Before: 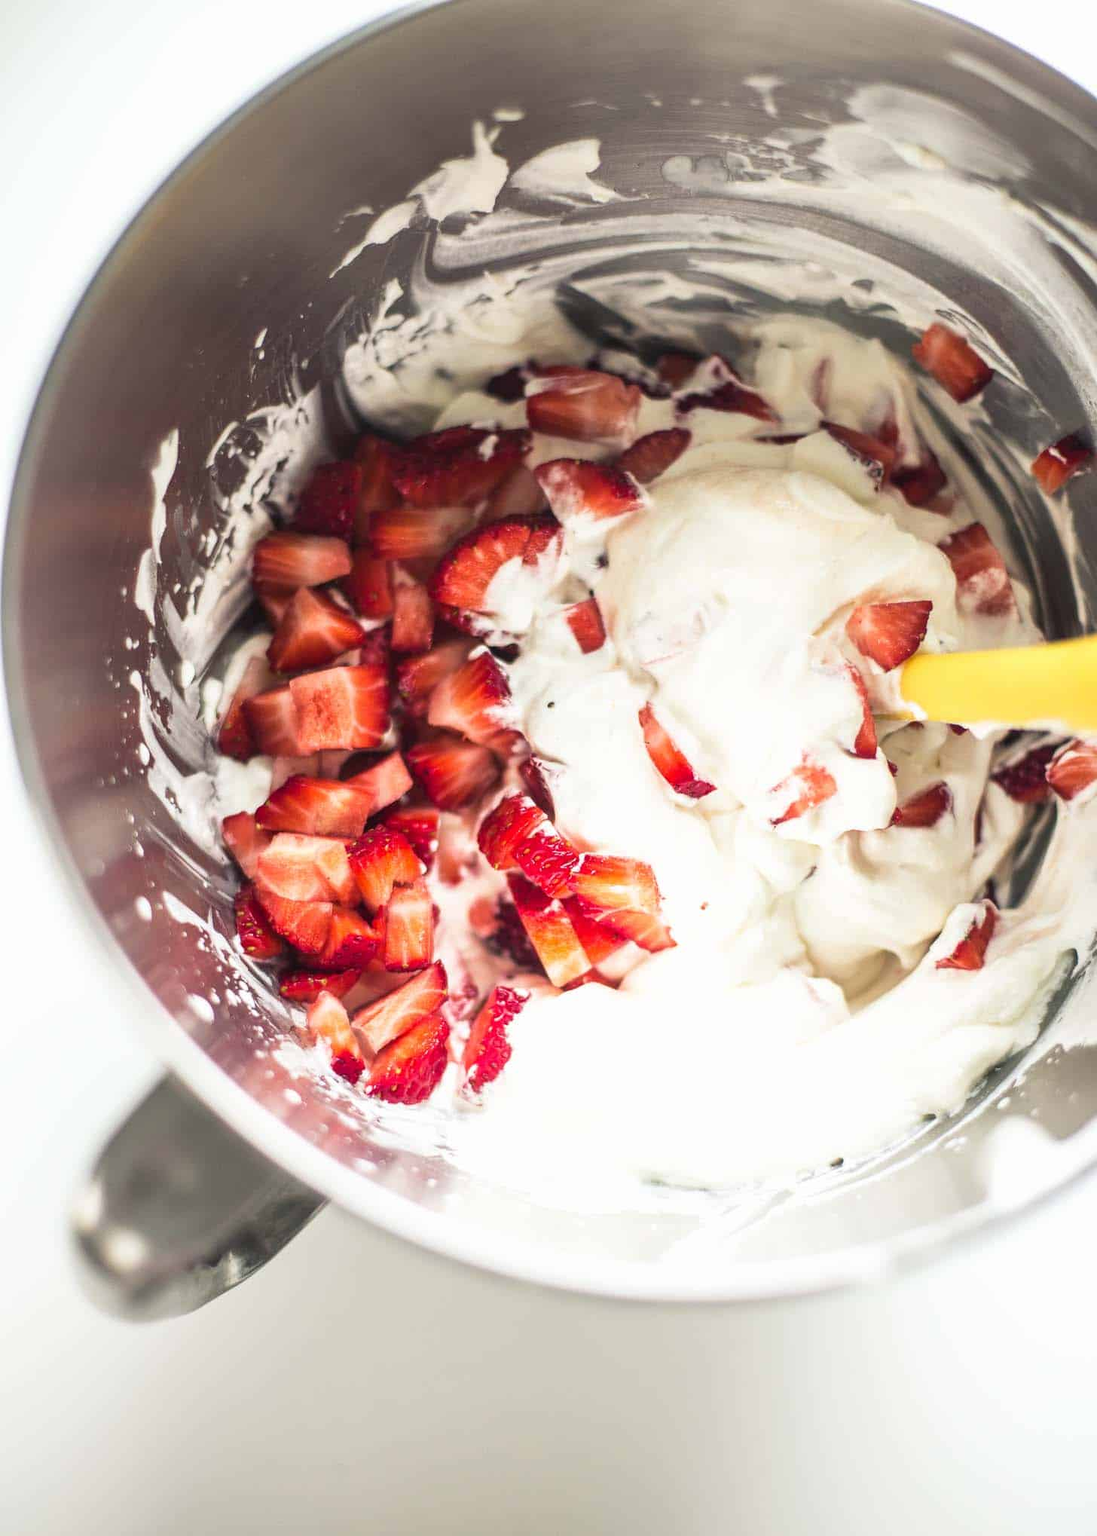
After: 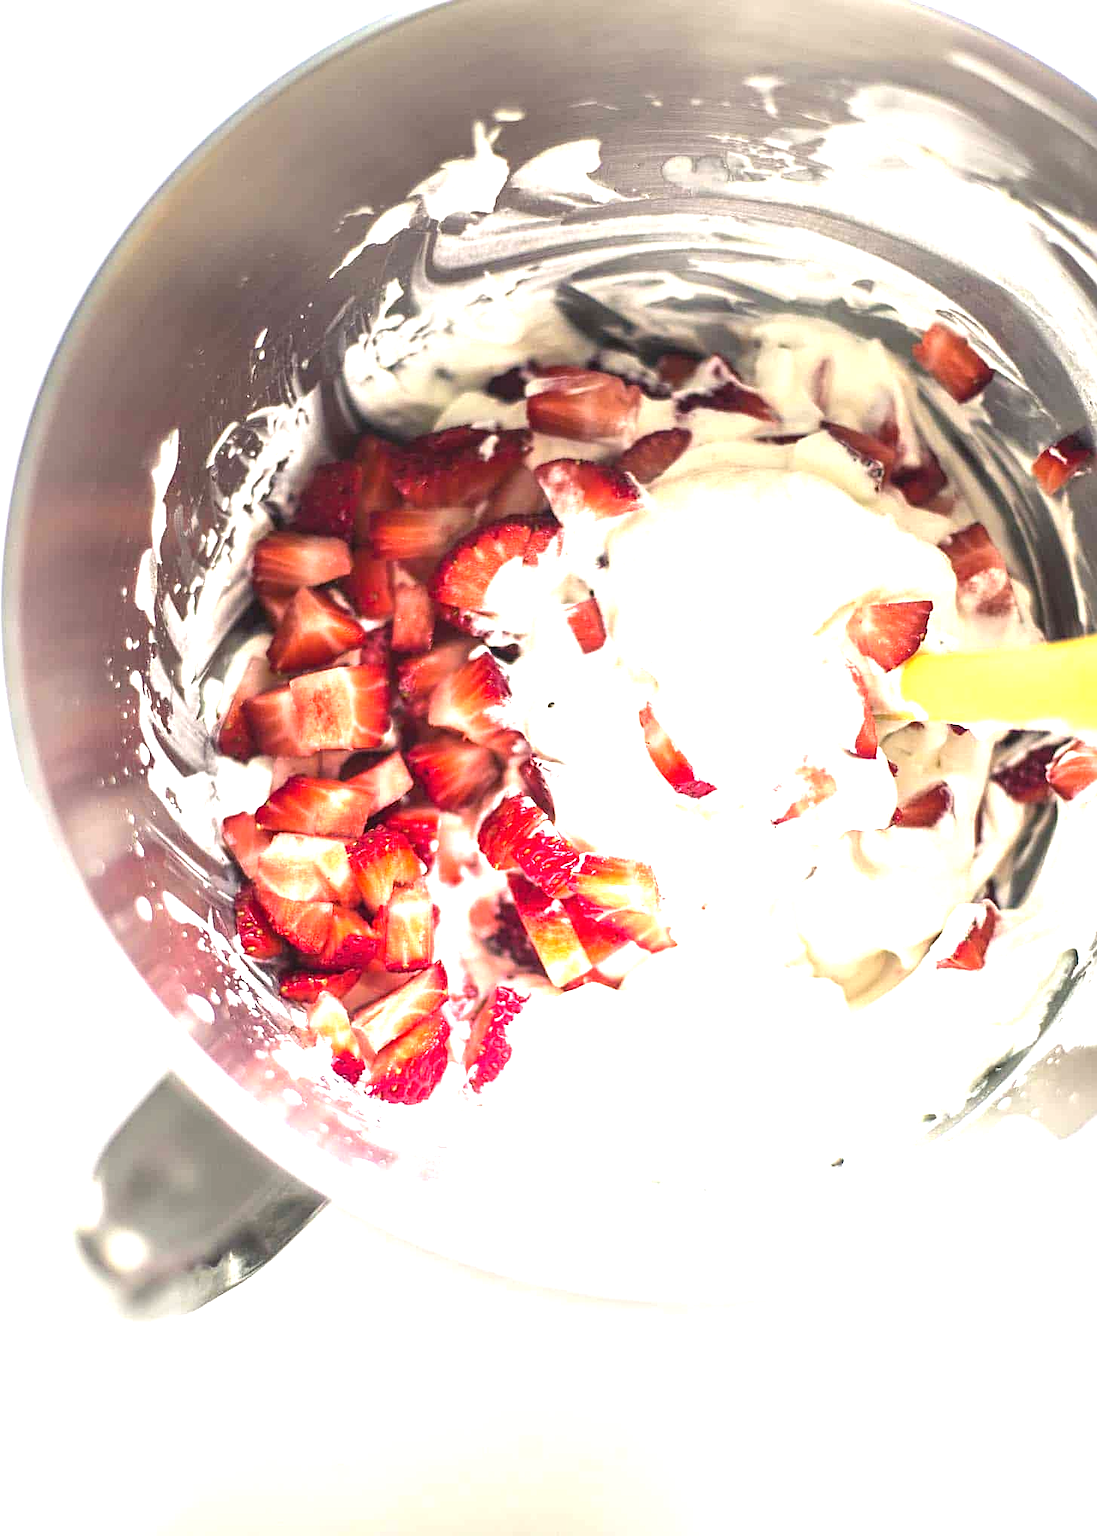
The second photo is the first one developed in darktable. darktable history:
exposure: black level correction 0, exposure 1 EV, compensate highlight preservation false
sharpen: on, module defaults
